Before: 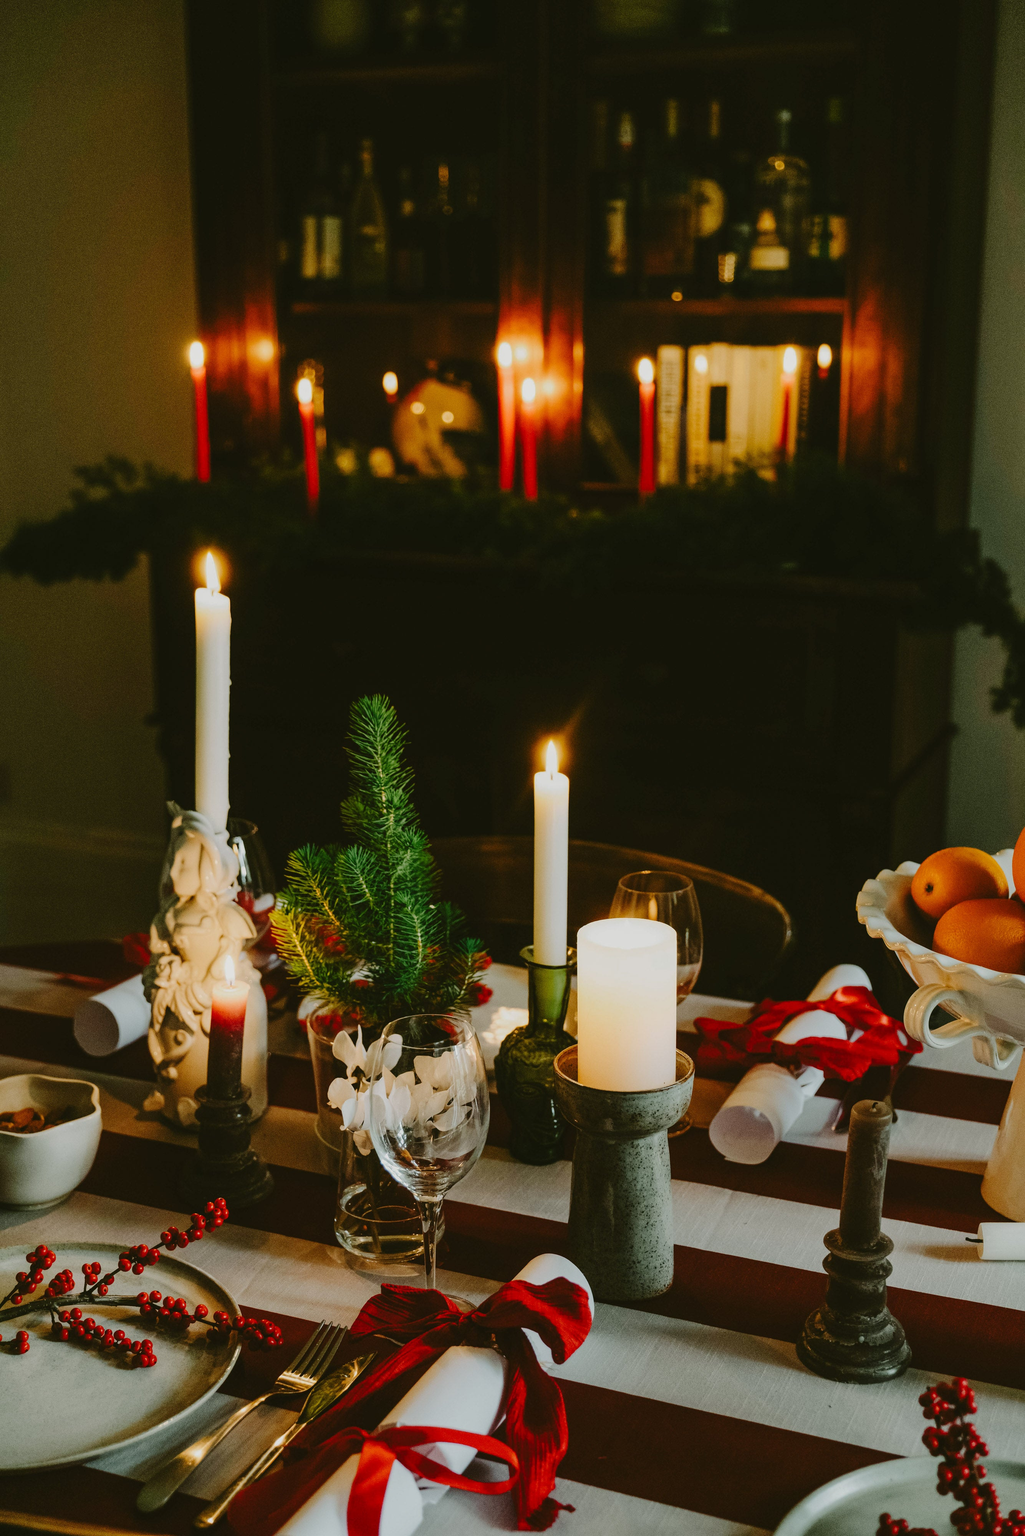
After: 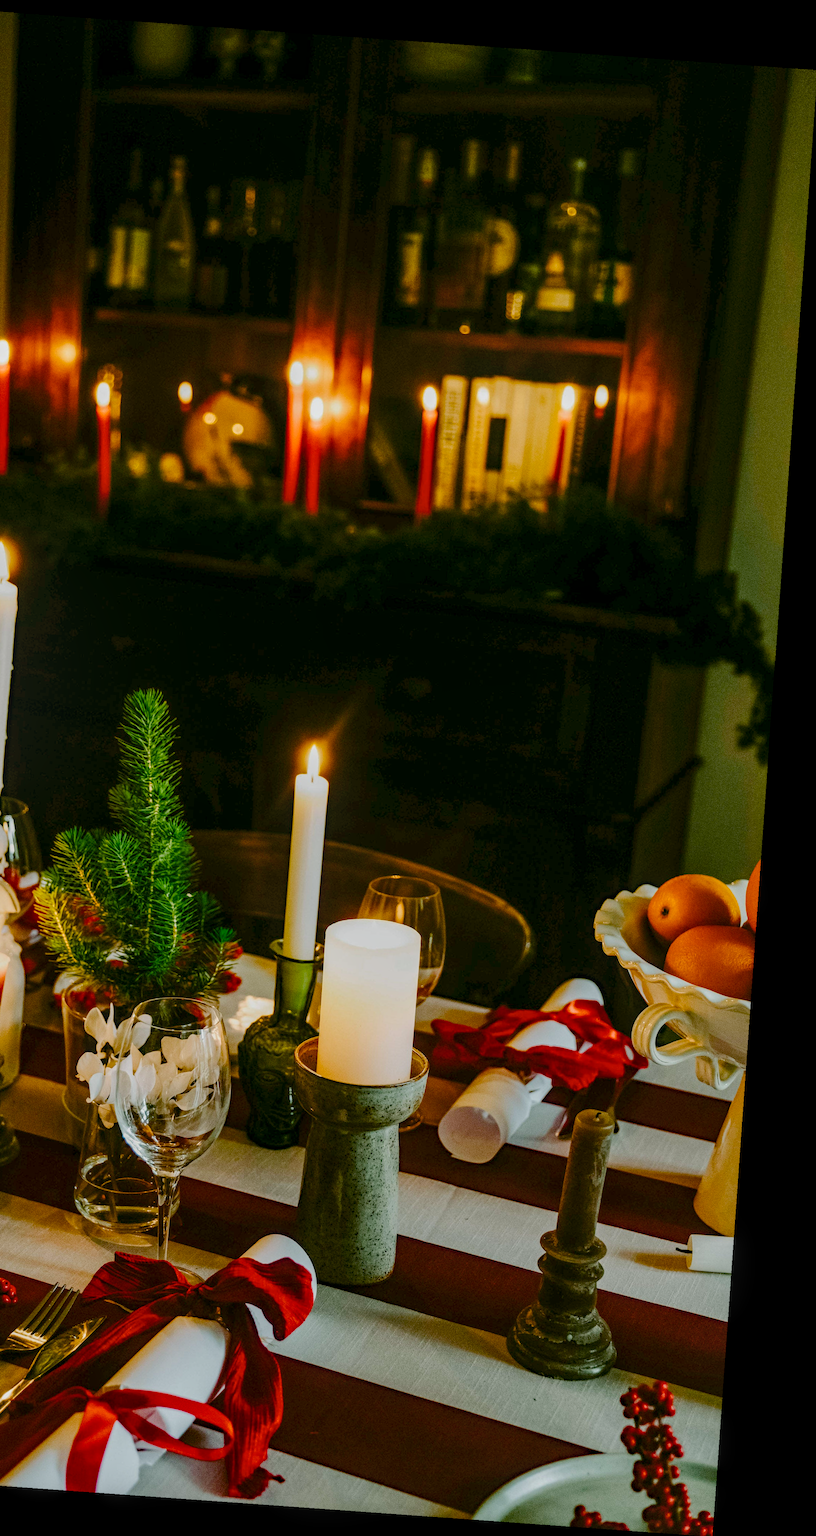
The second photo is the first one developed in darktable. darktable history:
color balance rgb: global offset › luminance -0.5%, perceptual saturation grading › highlights -17.77%, perceptual saturation grading › mid-tones 33.1%, perceptual saturation grading › shadows 50.52%, perceptual brilliance grading › highlights 10.8%, perceptual brilliance grading › shadows -10.8%, global vibrance 24.22%, contrast -25%
rotate and perspective: rotation 4.1°, automatic cropping off
haze removal: compatibility mode true, adaptive false
local contrast: detail 130%
crop and rotate: left 24.6%
